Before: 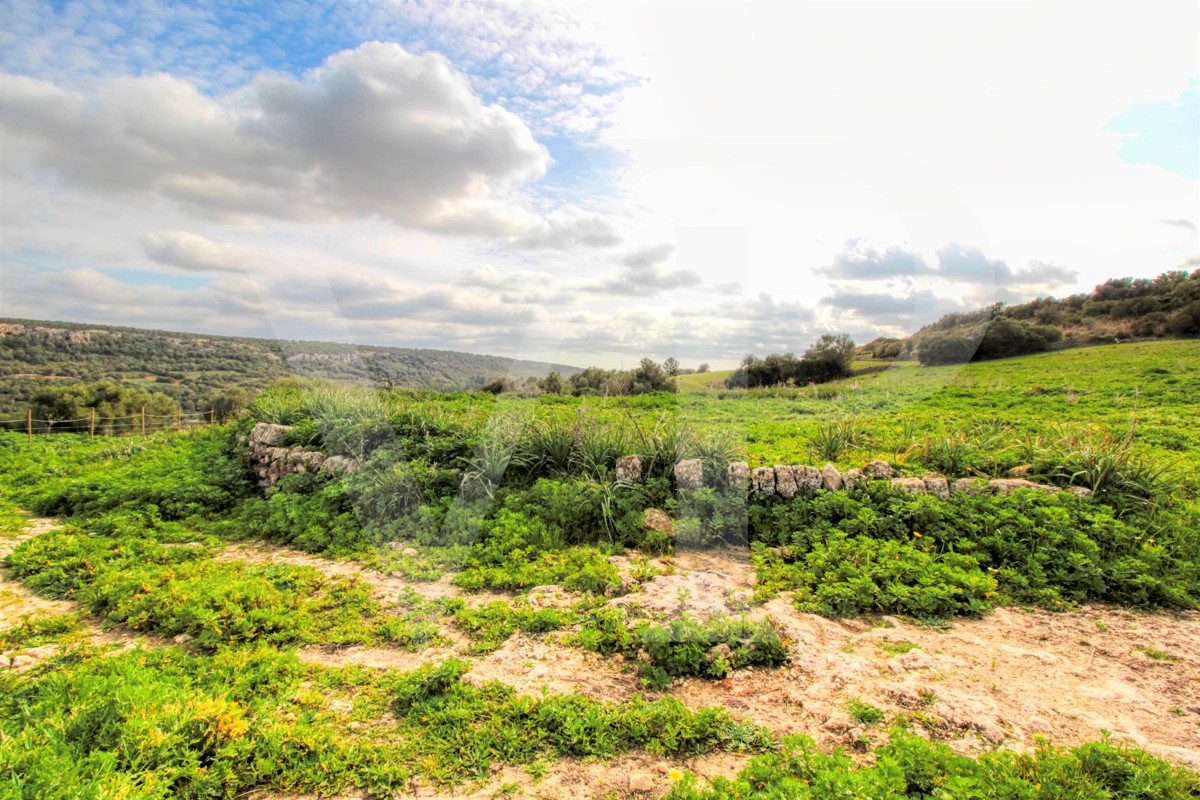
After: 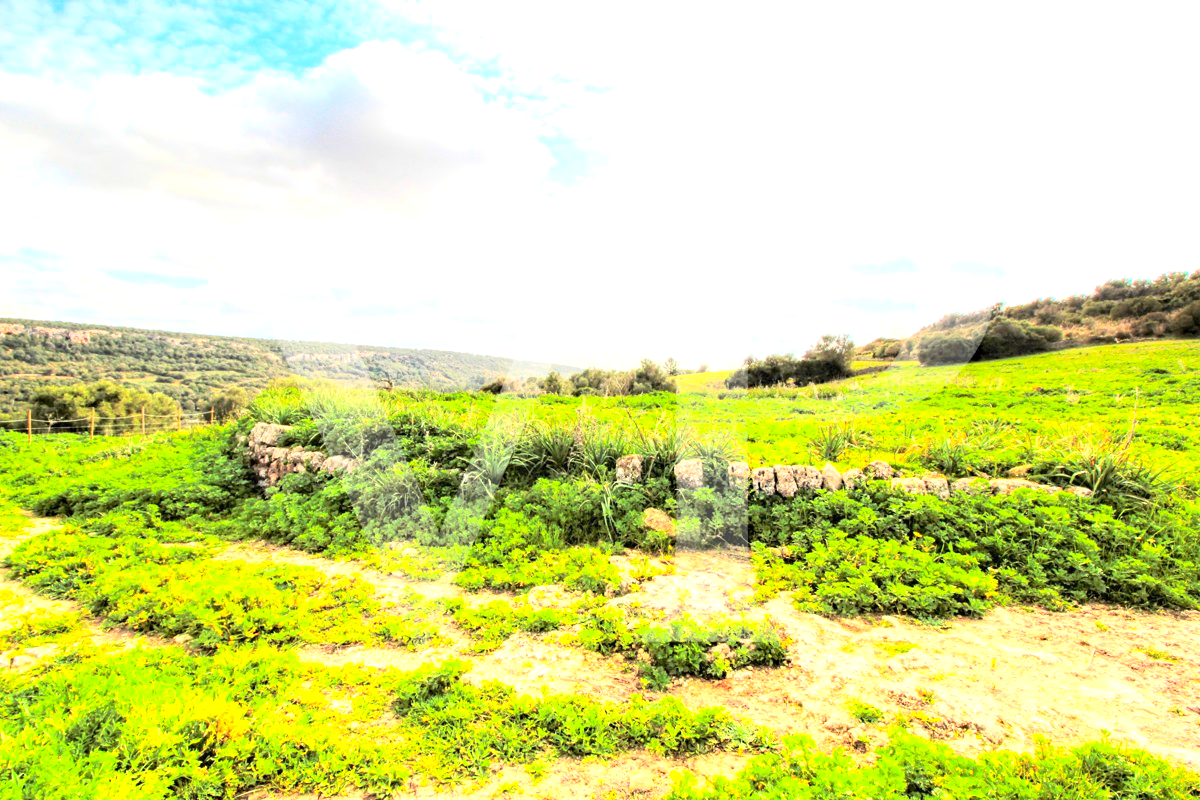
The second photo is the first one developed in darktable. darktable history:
contrast brightness saturation: contrast 0.205, brightness 0.161, saturation 0.216
exposure: black level correction 0, exposure 1 EV, compensate highlight preservation false
haze removal: adaptive false
